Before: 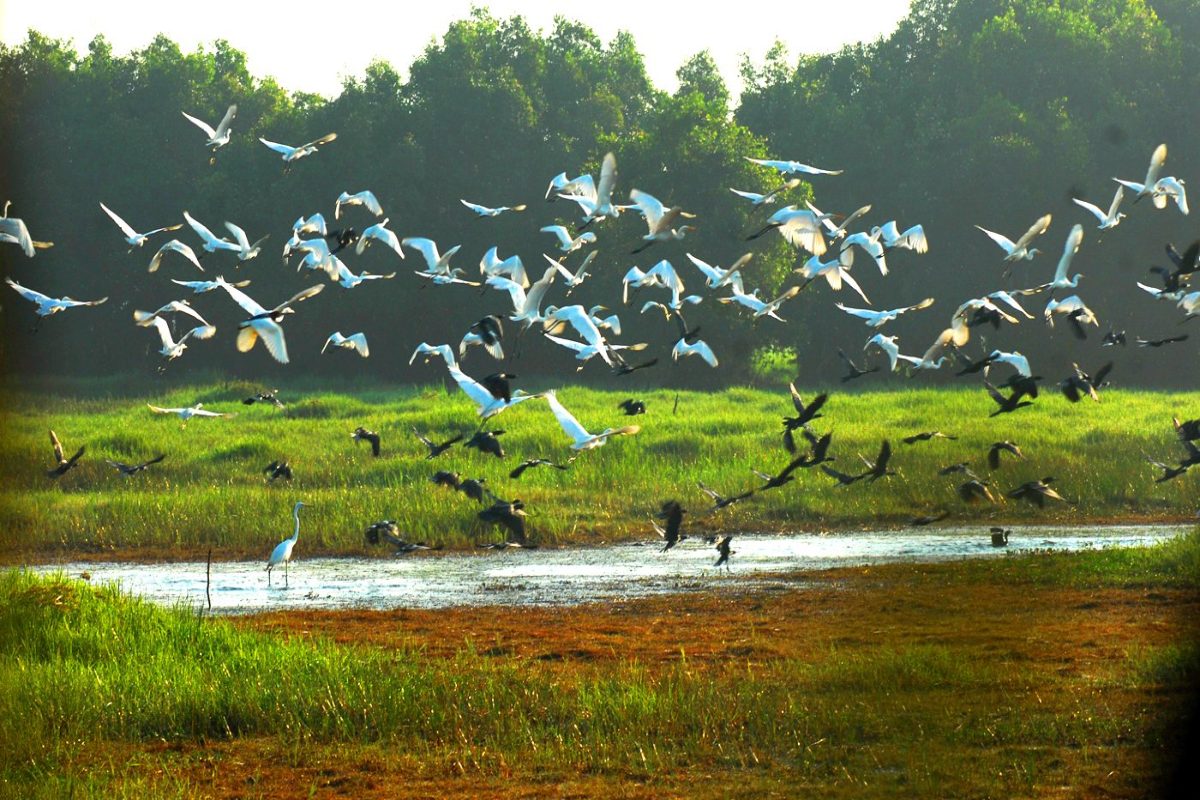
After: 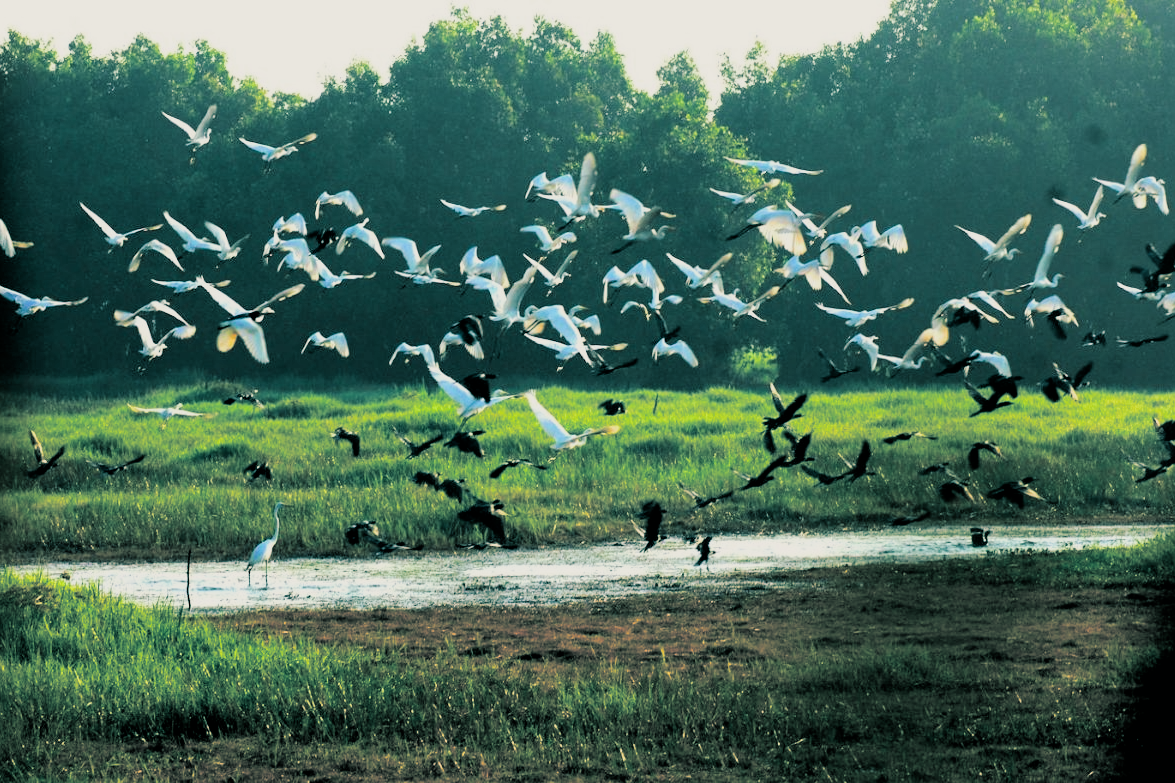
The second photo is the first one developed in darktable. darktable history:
crop: left 1.743%, right 0.268%, bottom 2.011%
exposure: black level correction 0.009, exposure 0.119 EV, compensate highlight preservation false
filmic rgb: black relative exposure -5 EV, hardness 2.88, contrast 1.2, highlights saturation mix -30%
split-toning: shadows › hue 186.43°, highlights › hue 49.29°, compress 30.29%
